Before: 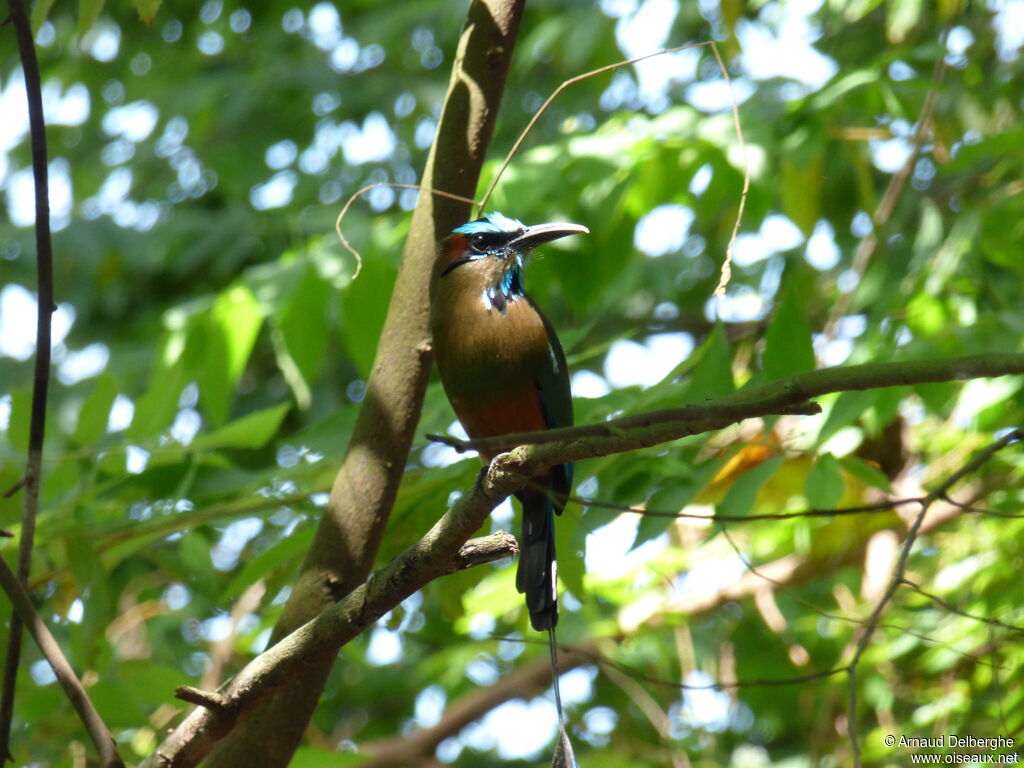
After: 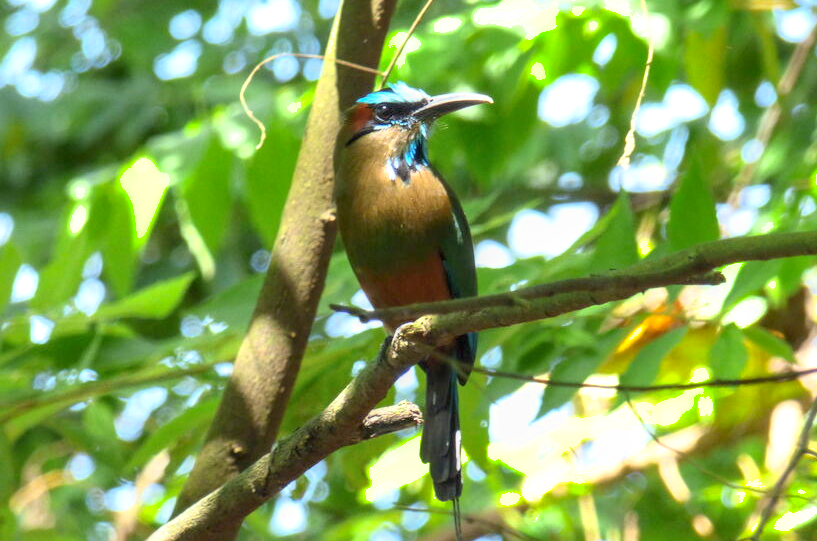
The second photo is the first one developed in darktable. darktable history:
tone equalizer: -7 EV 0.097 EV, edges refinement/feathering 500, mask exposure compensation -1.57 EV, preserve details guided filter
exposure: black level correction 0.001, exposure 0.498 EV, compensate highlight preservation false
shadows and highlights: highlights color adjustment 72.77%
base curve: curves: ch0 [(0, 0) (0.088, 0.125) (0.176, 0.251) (0.354, 0.501) (0.613, 0.749) (1, 0.877)], preserve colors average RGB
crop: left 9.451%, top 17.035%, right 10.674%, bottom 12.403%
contrast brightness saturation: saturation -0.048
local contrast: on, module defaults
